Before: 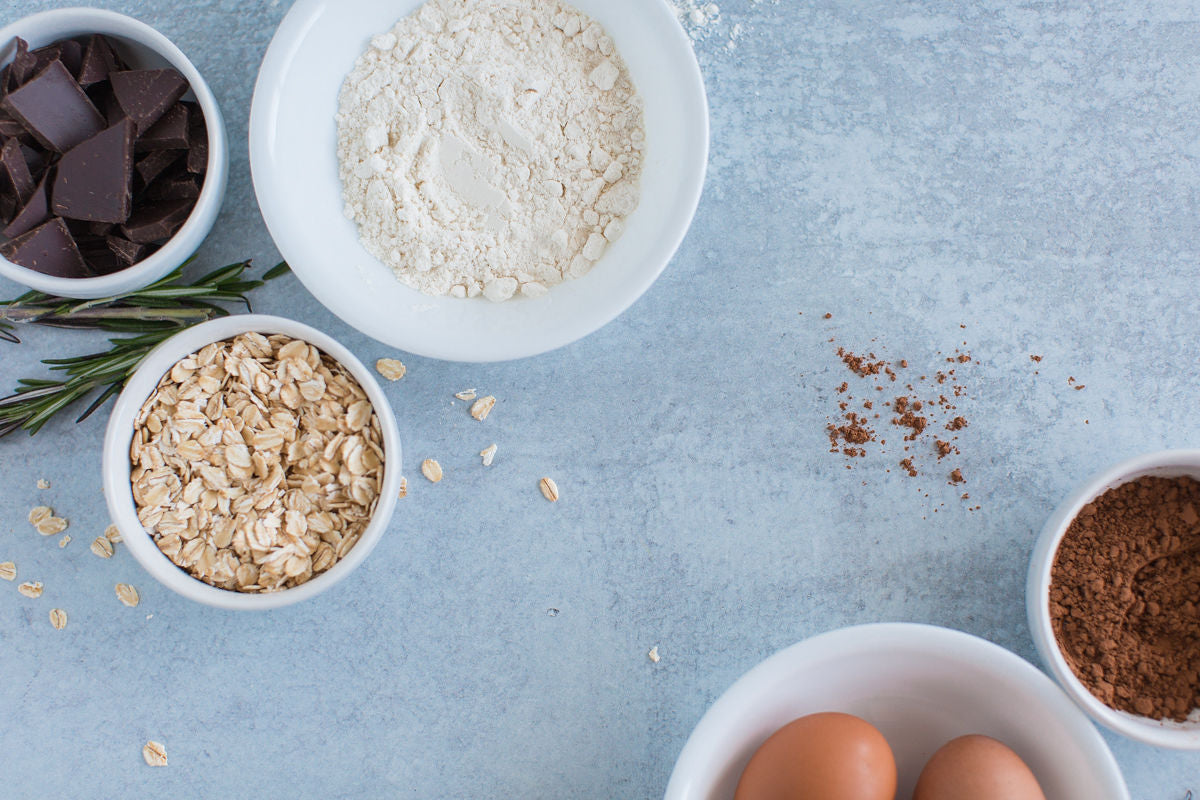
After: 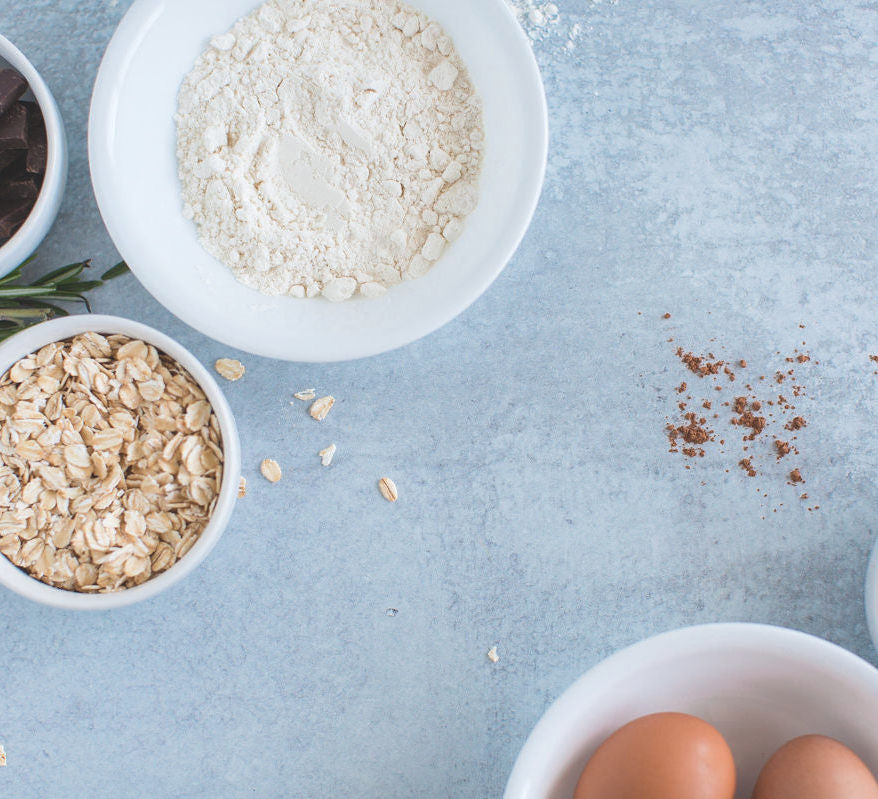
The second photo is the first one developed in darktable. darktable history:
exposure: black level correction 0, exposure 0.3 EV, compensate highlight preservation false
color balance: lift [1.01, 1, 1, 1], gamma [1.097, 1, 1, 1], gain [0.85, 1, 1, 1]
crop: left 13.443%, right 13.31%
